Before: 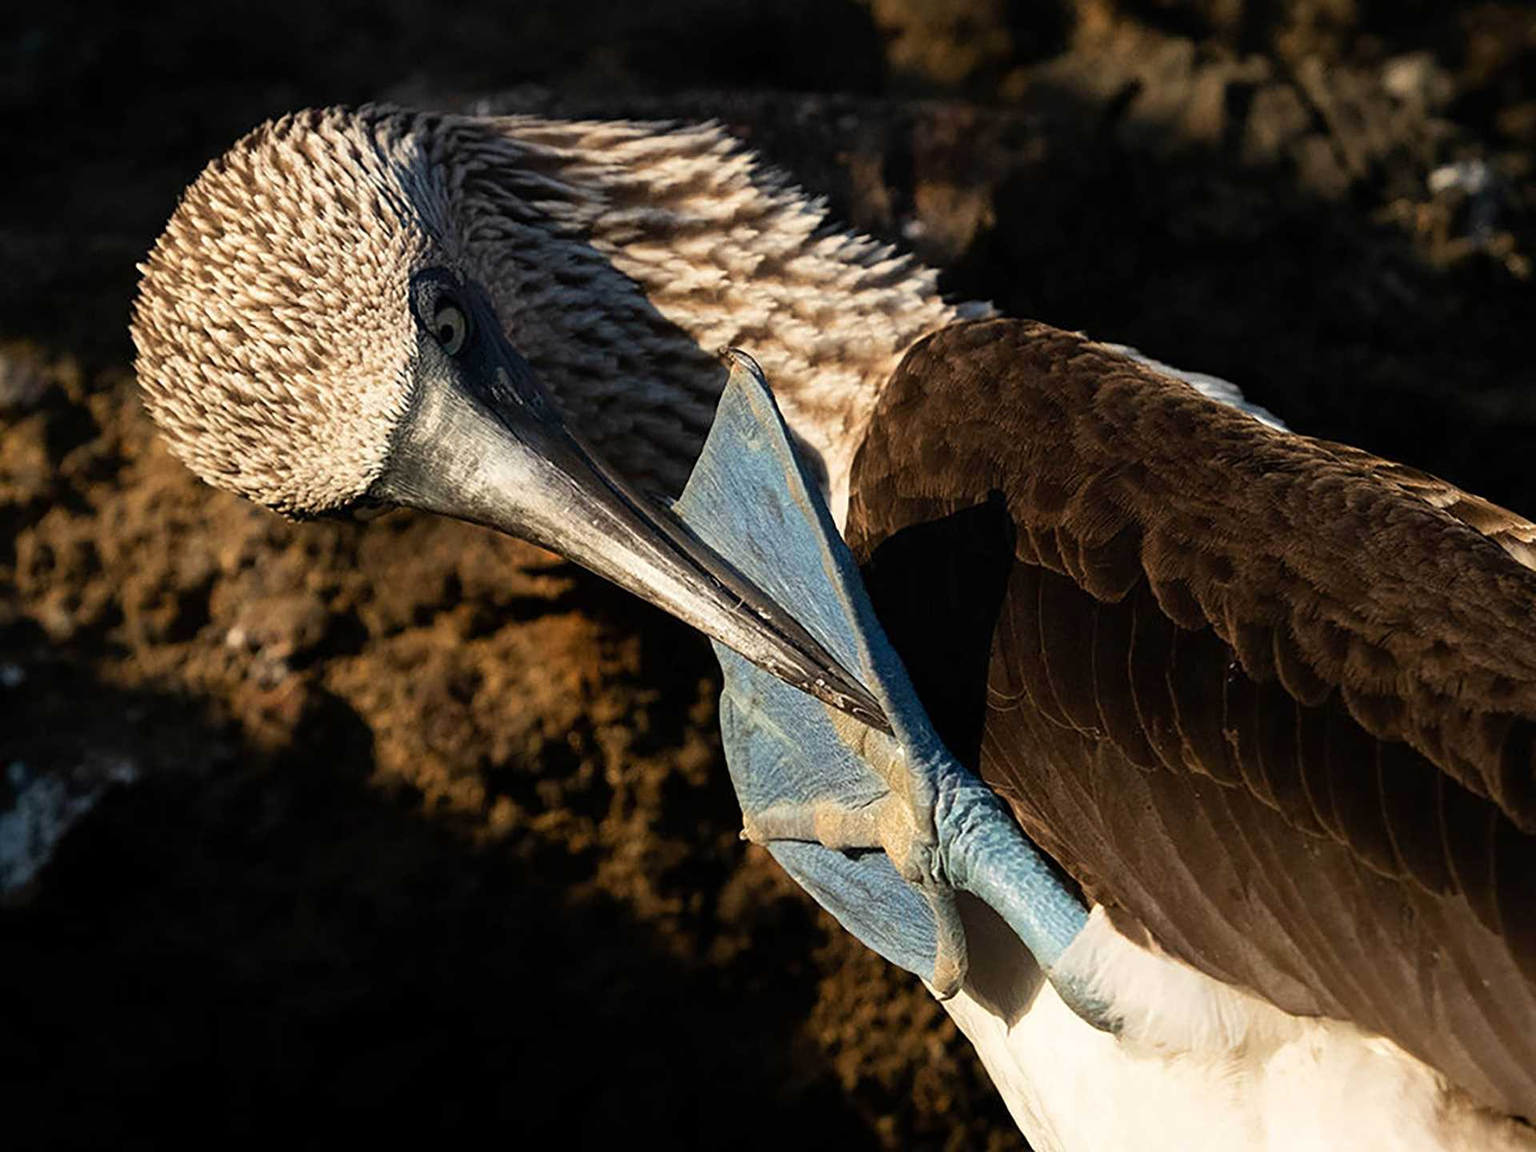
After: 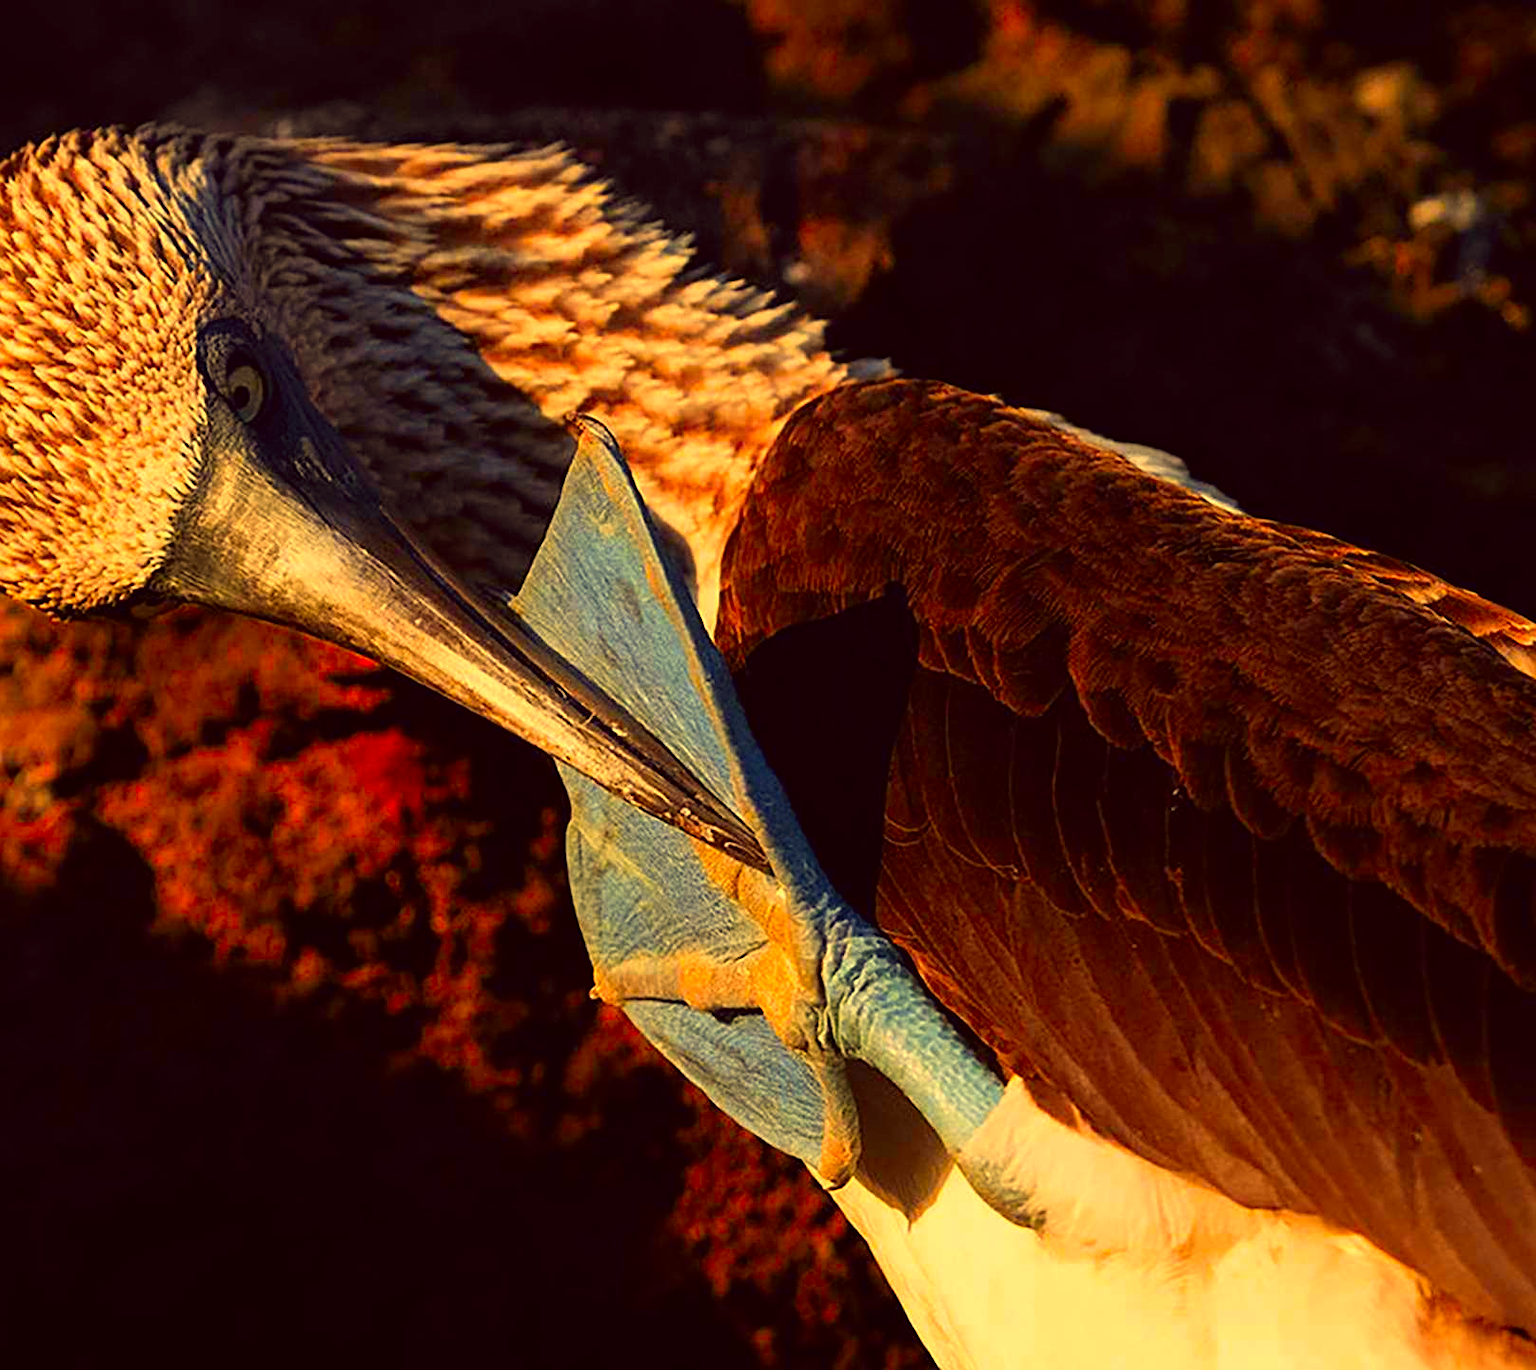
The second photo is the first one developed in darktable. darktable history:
sharpen: amount 0.21
crop: left 15.919%
color correction: highlights a* -0.476, highlights b* 39.9, shadows a* 9.64, shadows b* -0.204
color zones: curves: ch1 [(0.24, 0.634) (0.75, 0.5)]; ch2 [(0.253, 0.437) (0.745, 0.491)]
contrast brightness saturation: brightness -0.02, saturation 0.366
